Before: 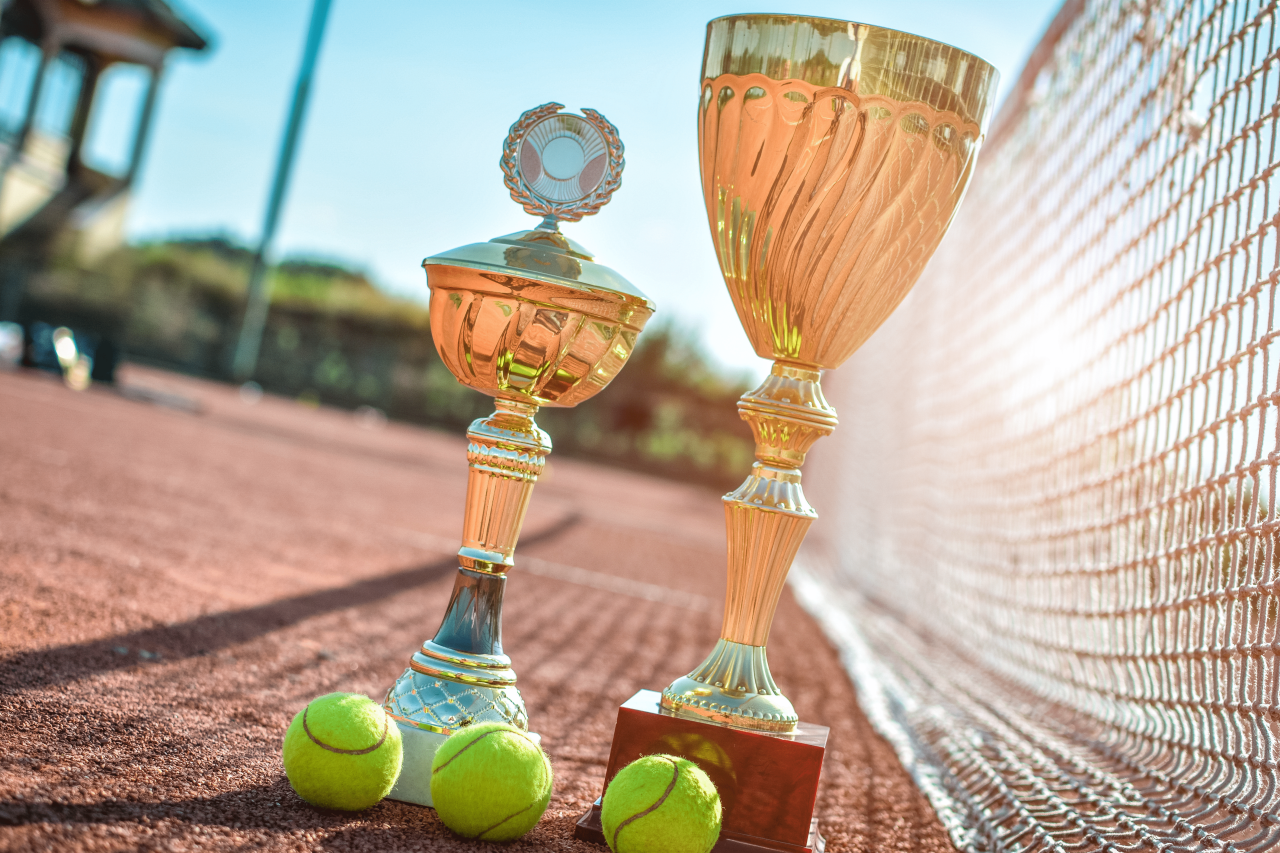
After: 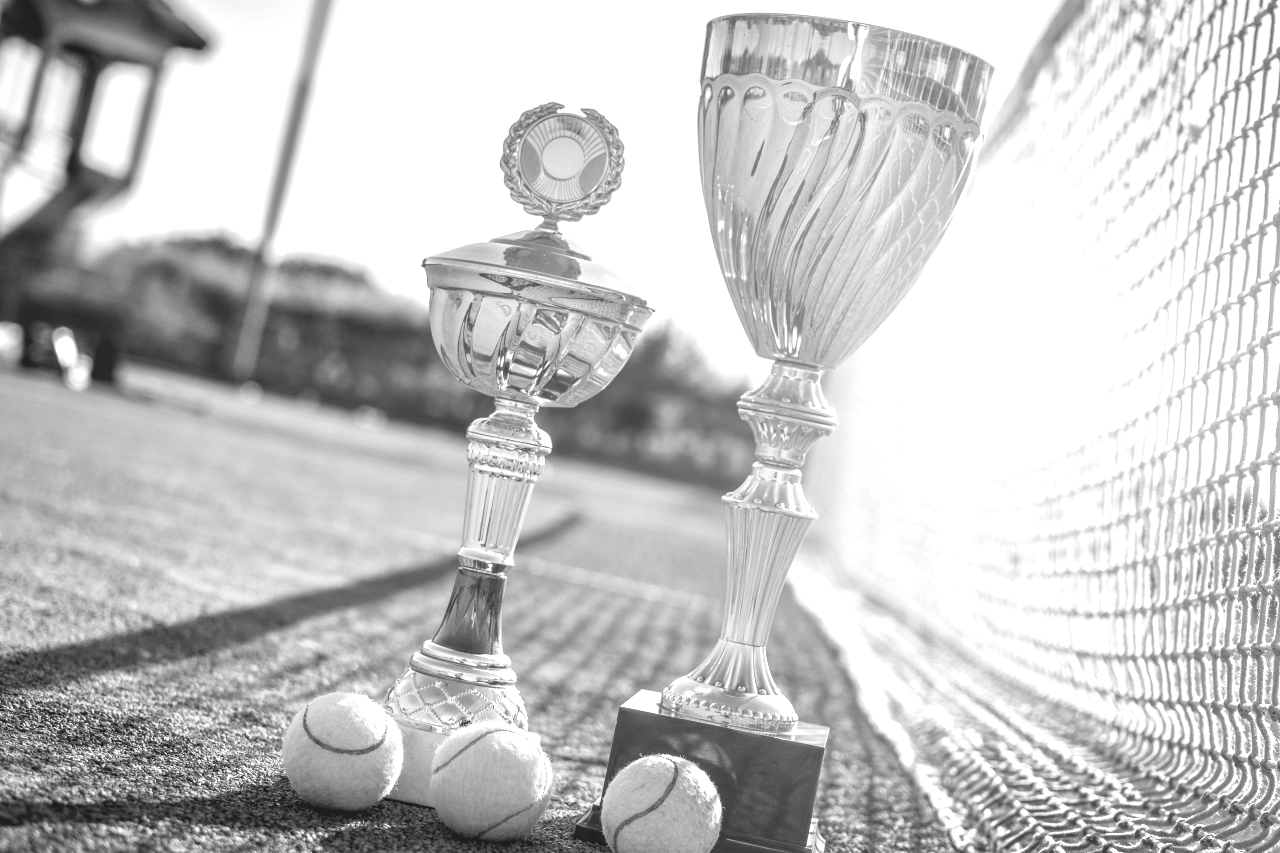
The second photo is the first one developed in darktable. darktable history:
exposure: exposure 0.6 EV, compensate highlight preservation false
monochrome: on, module defaults
